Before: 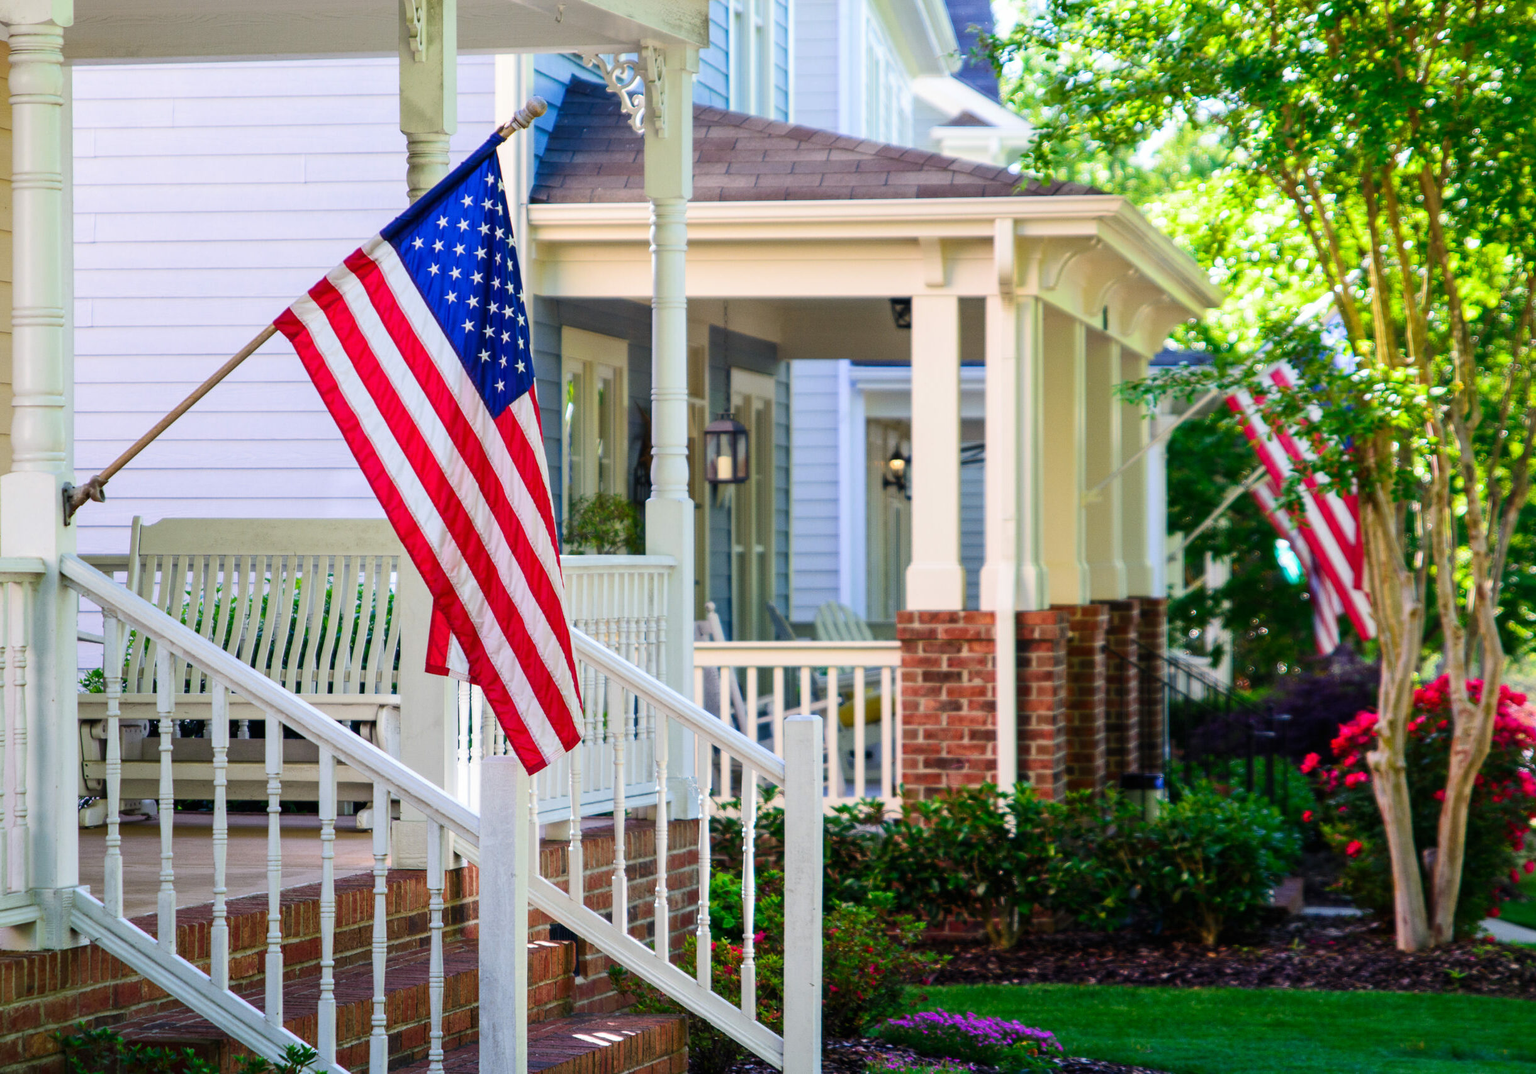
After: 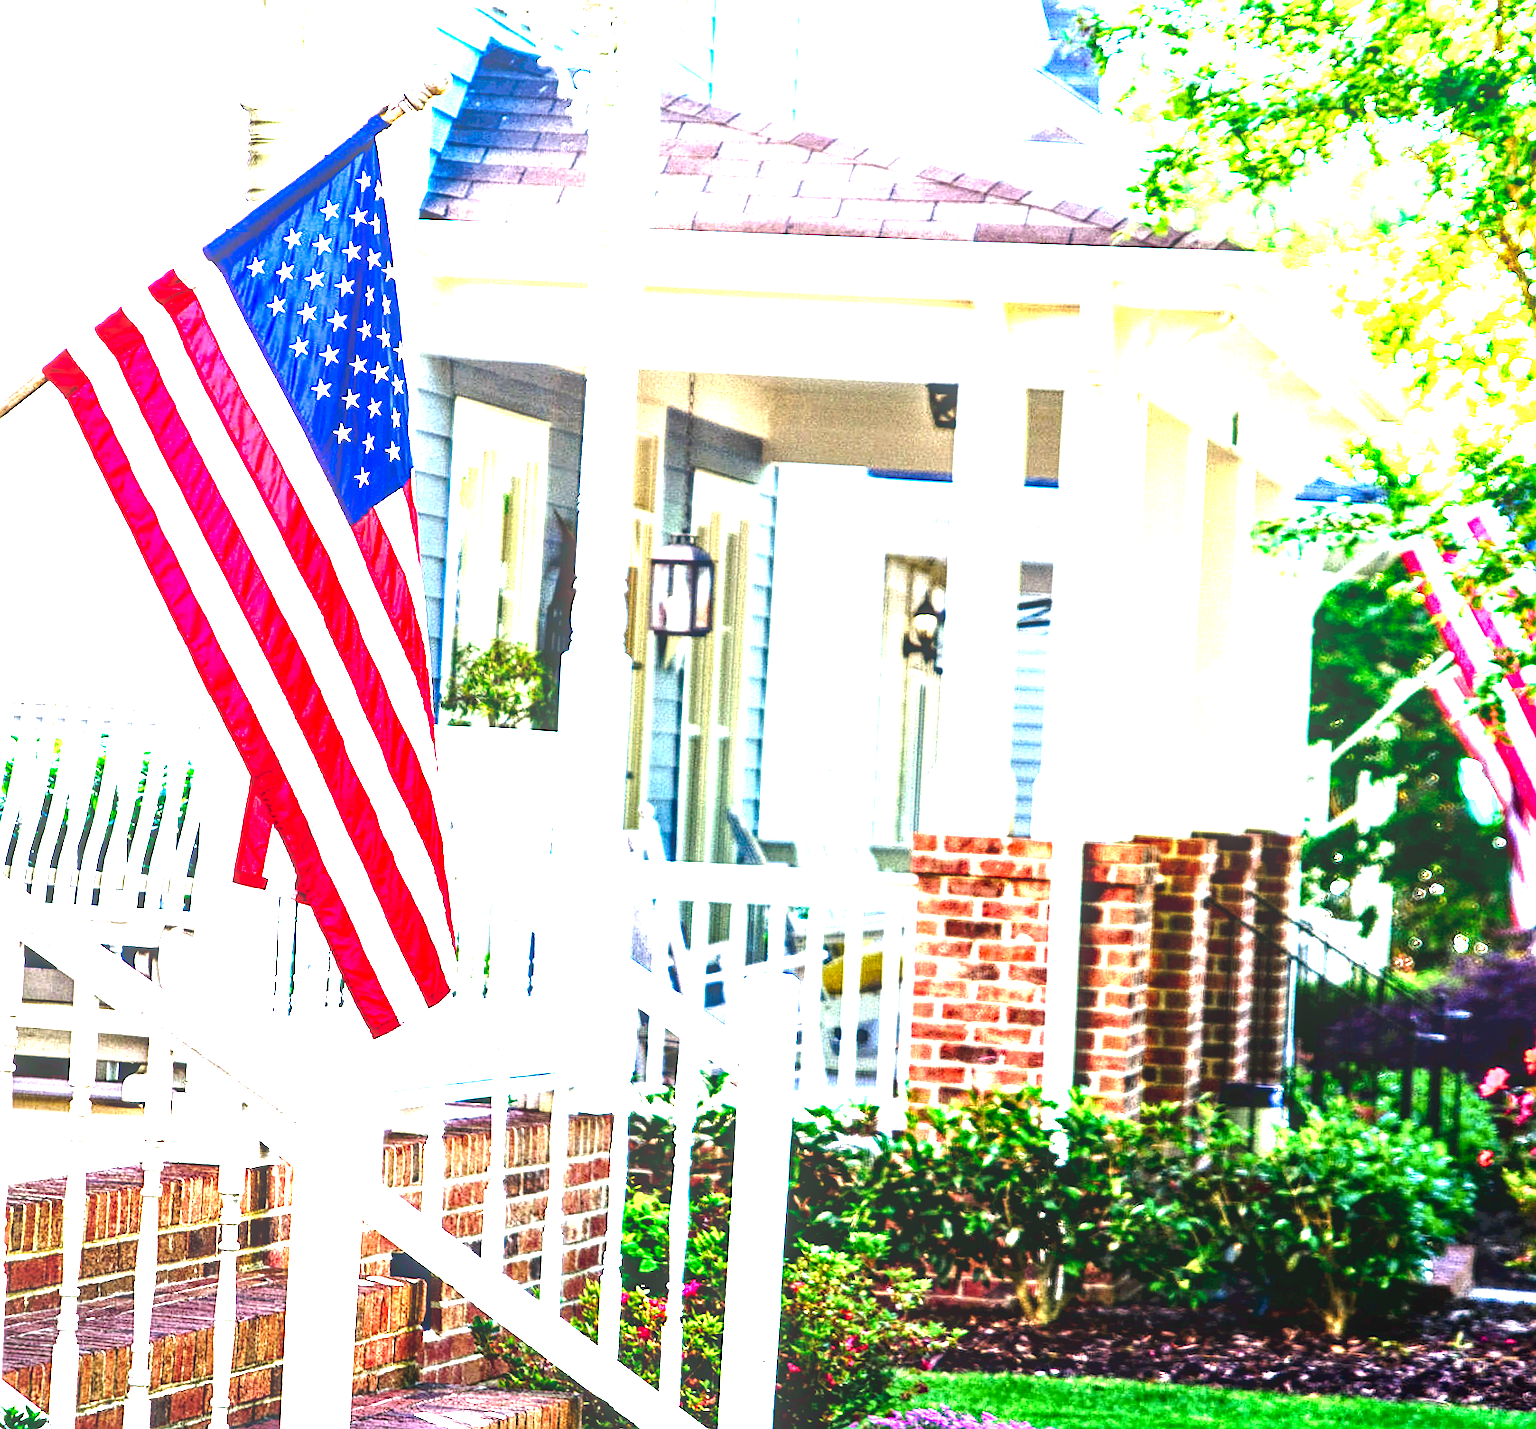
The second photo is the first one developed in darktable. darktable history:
crop and rotate: angle -3.14°, left 14.133%, top 0.026%, right 10.829%, bottom 0.075%
local contrast: on, module defaults
sharpen: on, module defaults
contrast brightness saturation: contrast 0.066, brightness -0.132, saturation 0.053
tone curve: curves: ch0 [(0, 0) (0.003, 0.026) (0.011, 0.024) (0.025, 0.022) (0.044, 0.031) (0.069, 0.067) (0.1, 0.094) (0.136, 0.102) (0.177, 0.14) (0.224, 0.189) (0.277, 0.238) (0.335, 0.325) (0.399, 0.379) (0.468, 0.453) (0.543, 0.528) (0.623, 0.609) (0.709, 0.695) (0.801, 0.793) (0.898, 0.898) (1, 1)], preserve colors none
exposure: black level correction 0.001, exposure 2.646 EV, compensate highlight preservation false
contrast equalizer: y [[0.609, 0.611, 0.615, 0.613, 0.607, 0.603], [0.504, 0.498, 0.496, 0.499, 0.506, 0.516], [0 ×6], [0 ×6], [0 ×6]]
